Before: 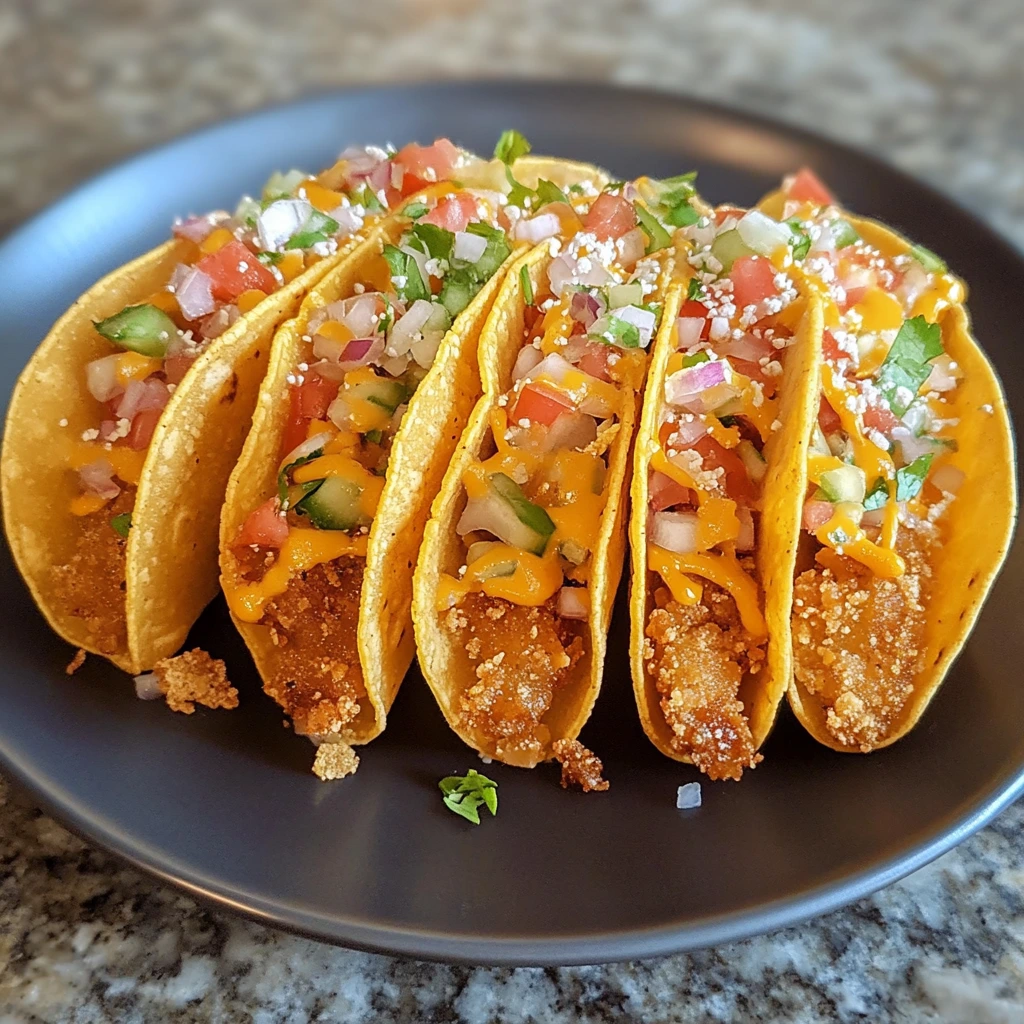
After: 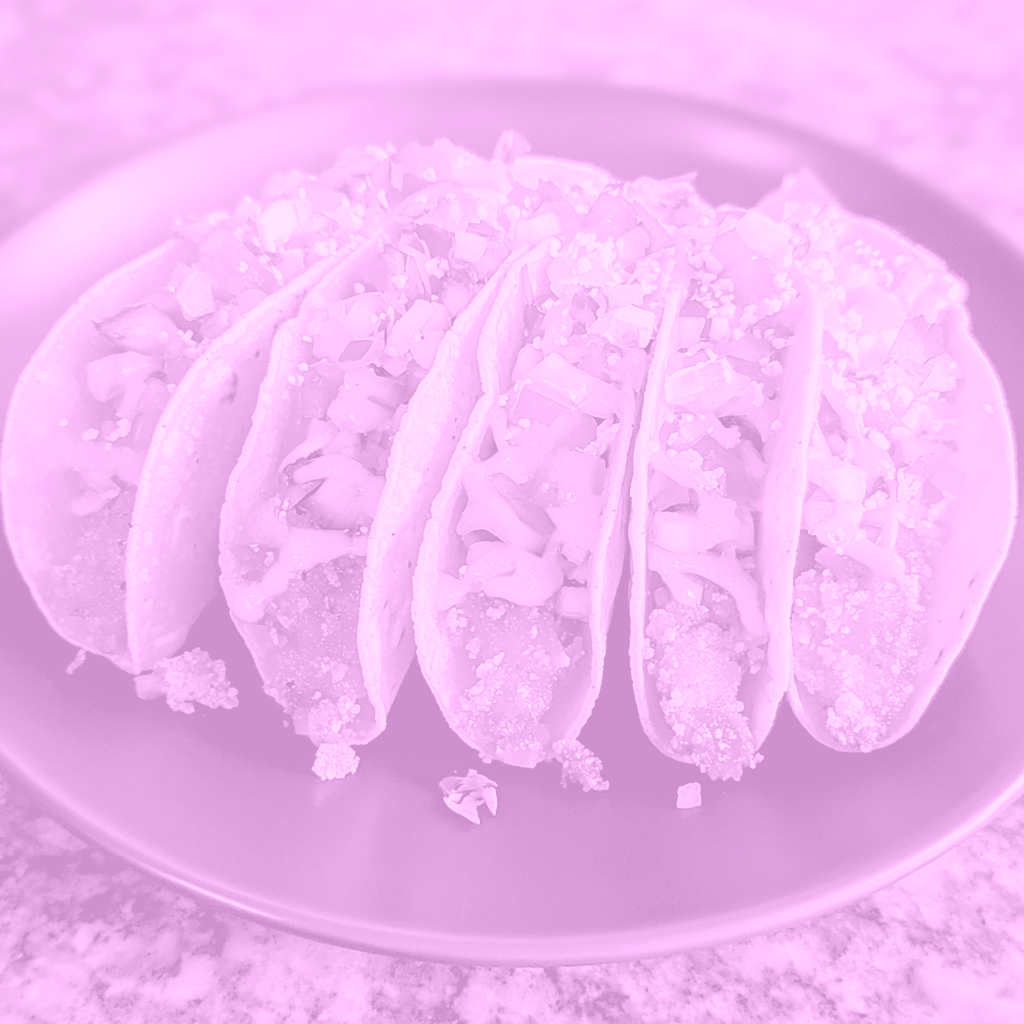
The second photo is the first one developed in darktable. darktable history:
colorize: hue 331.2°, saturation 69%, source mix 30.28%, lightness 69.02%, version 1
velvia: on, module defaults
exposure: black level correction 0.012, compensate highlight preservation false
